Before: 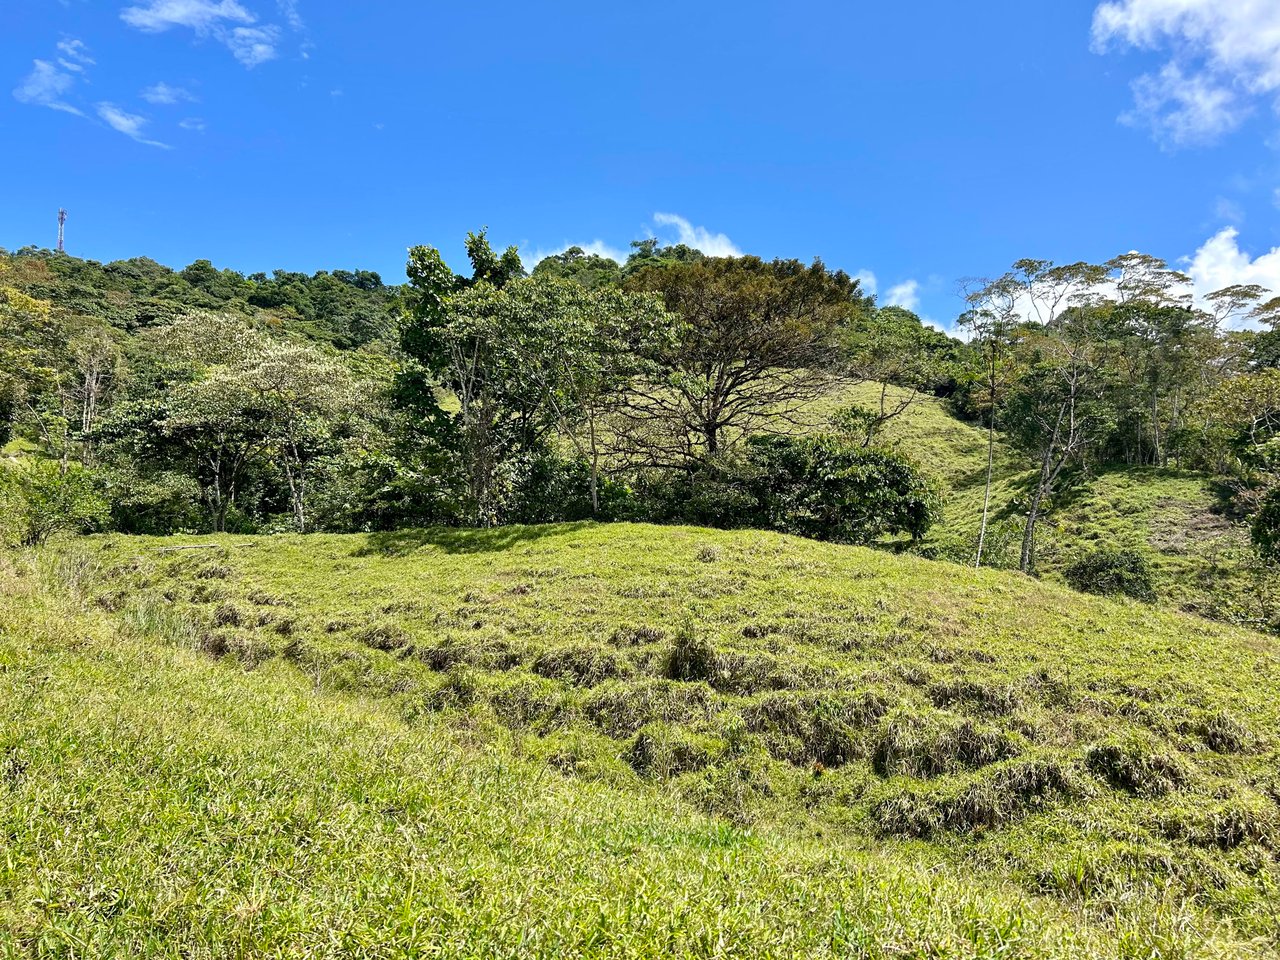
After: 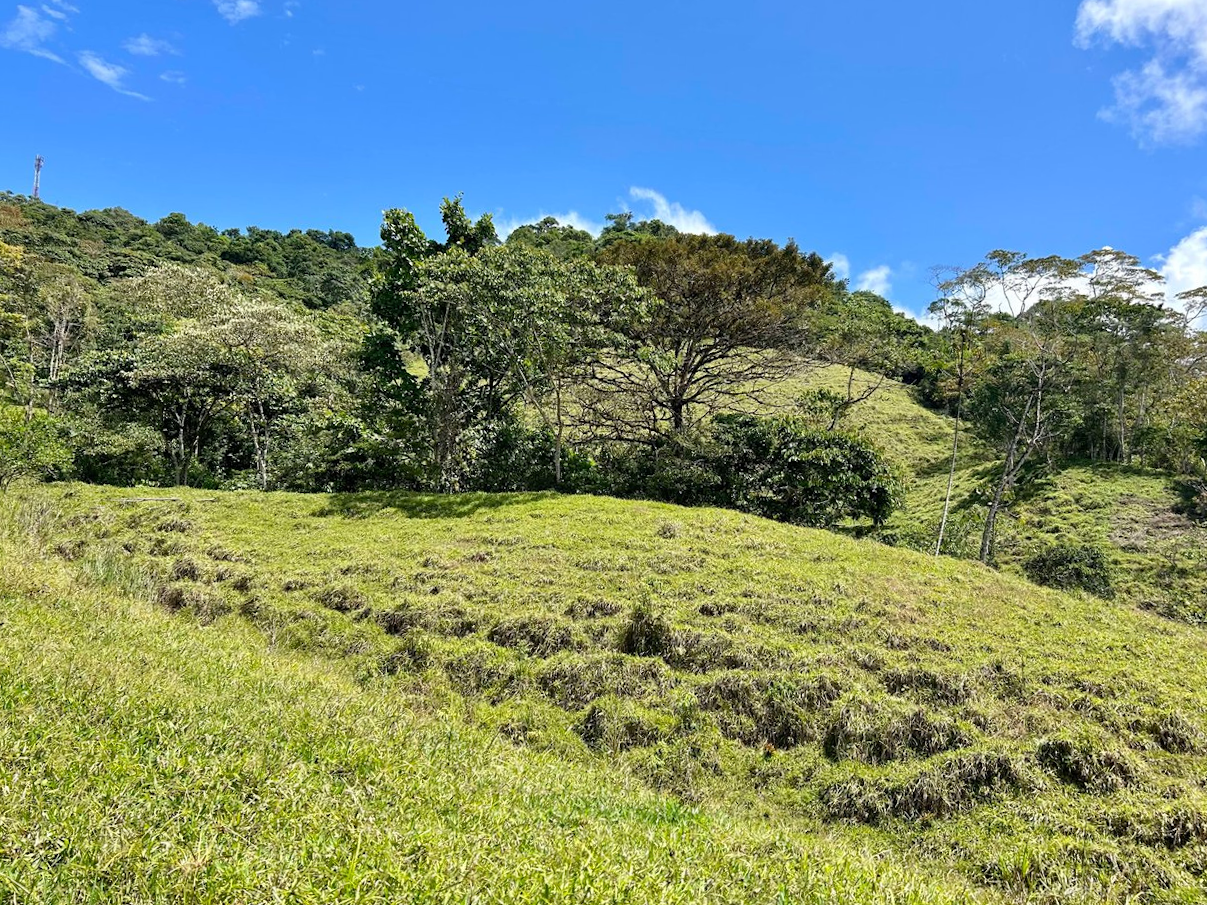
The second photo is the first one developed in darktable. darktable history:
crop and rotate: angle -2.63°
